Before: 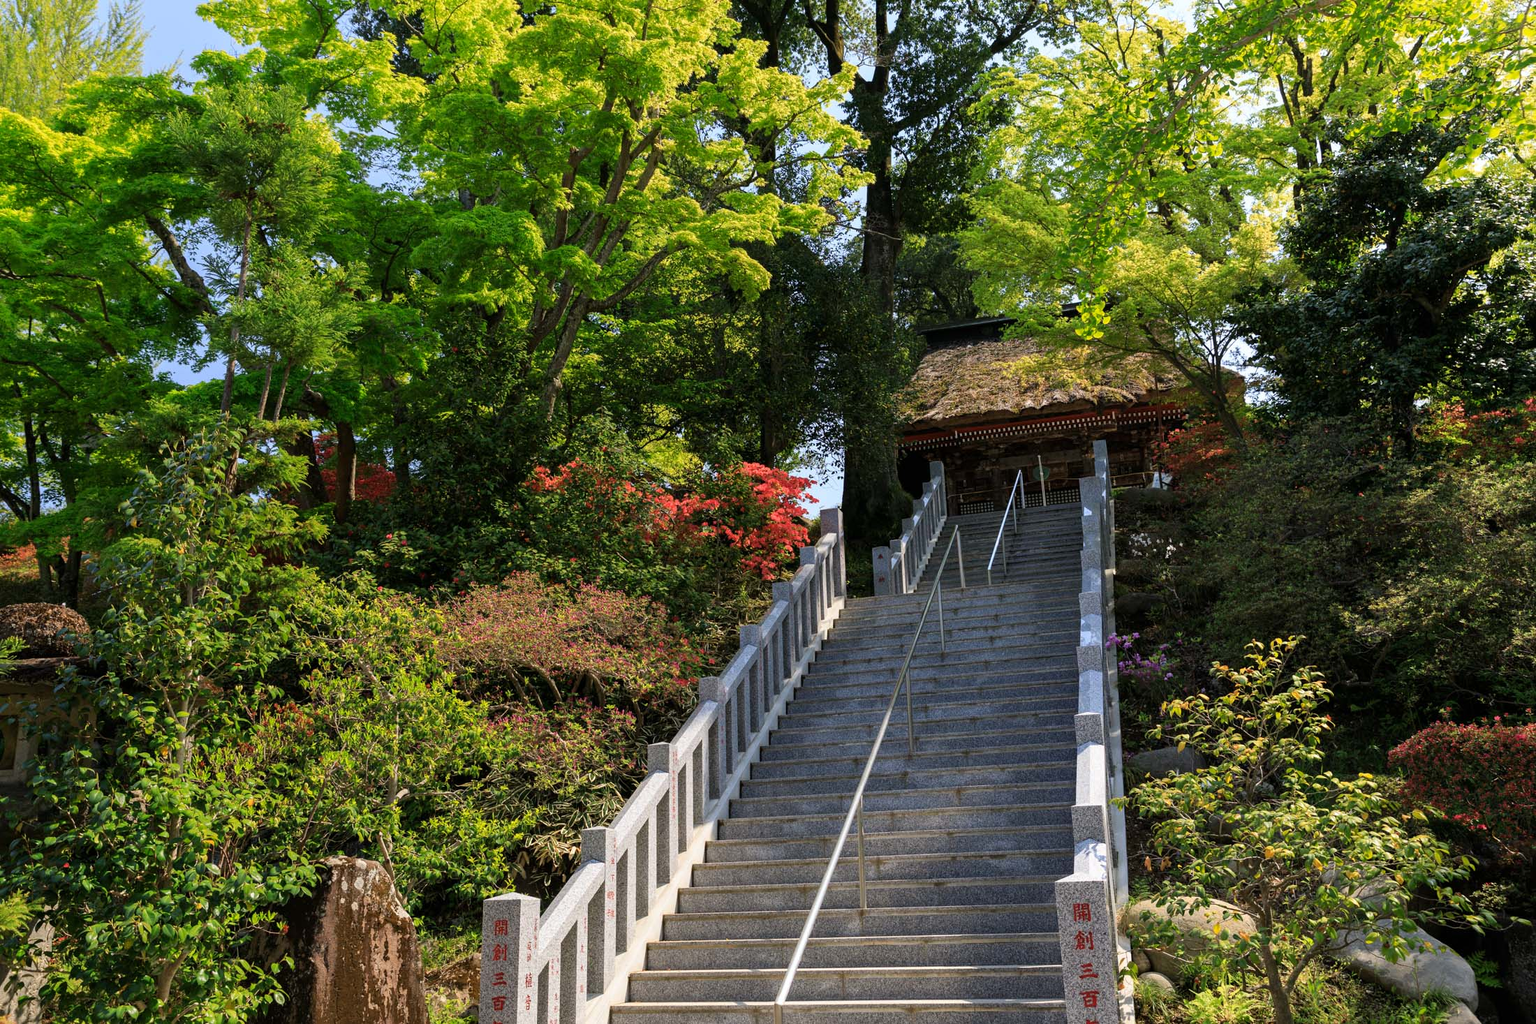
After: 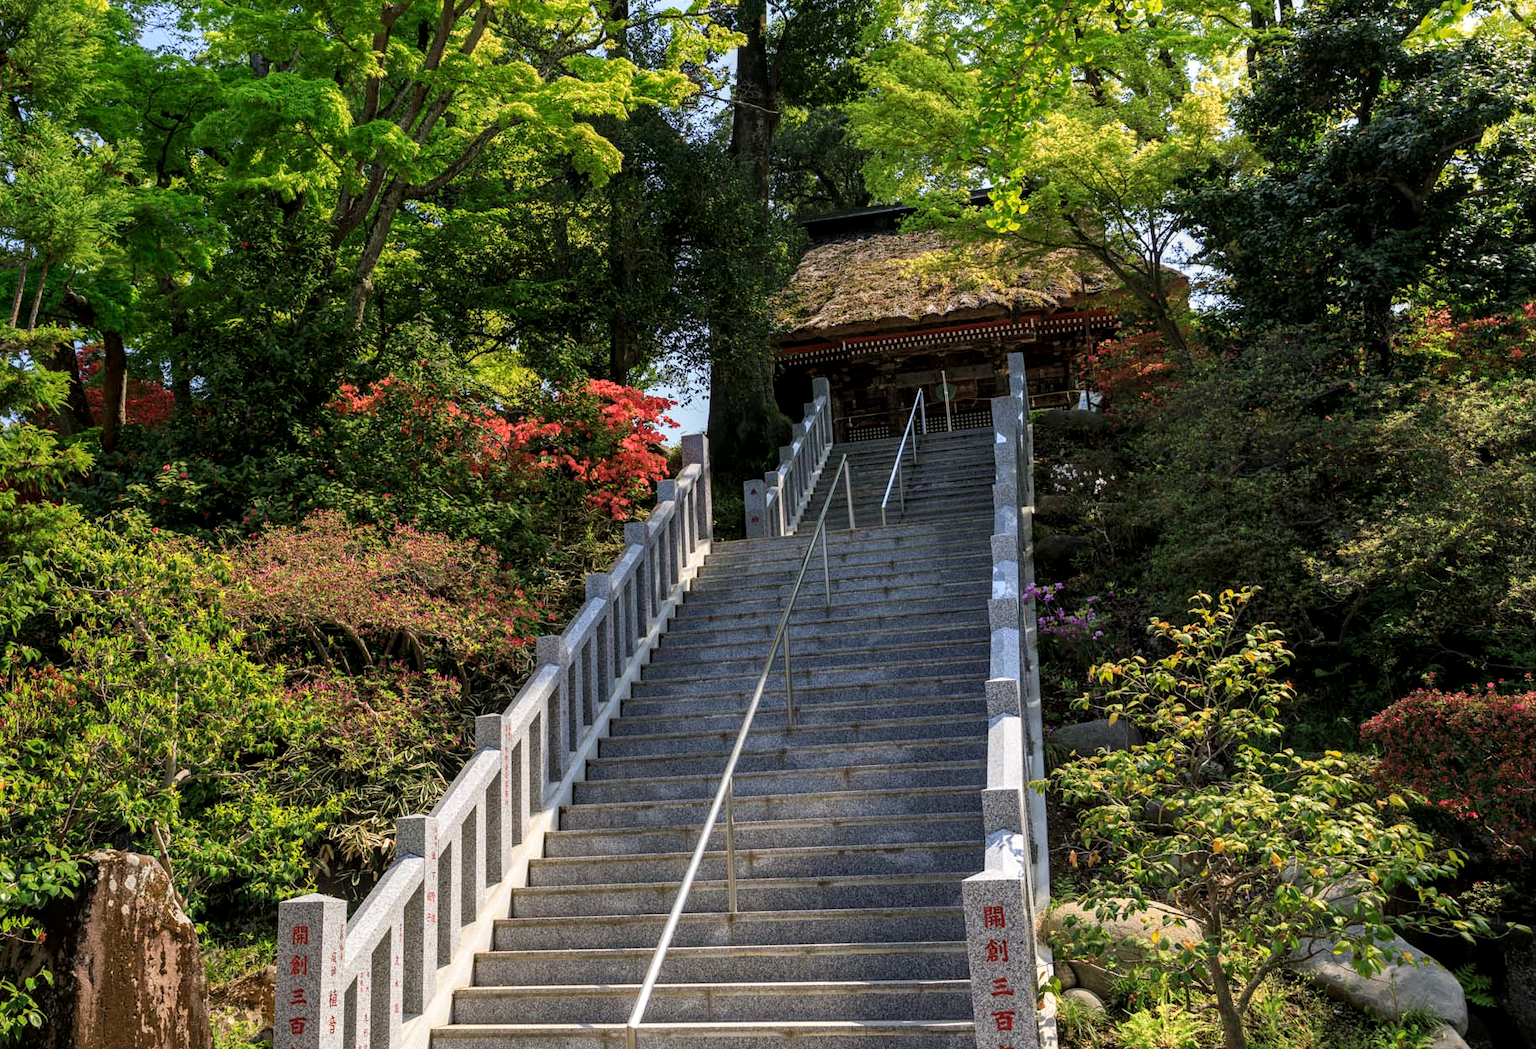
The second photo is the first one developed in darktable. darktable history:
crop: left 16.315%, top 14.246%
local contrast: on, module defaults
